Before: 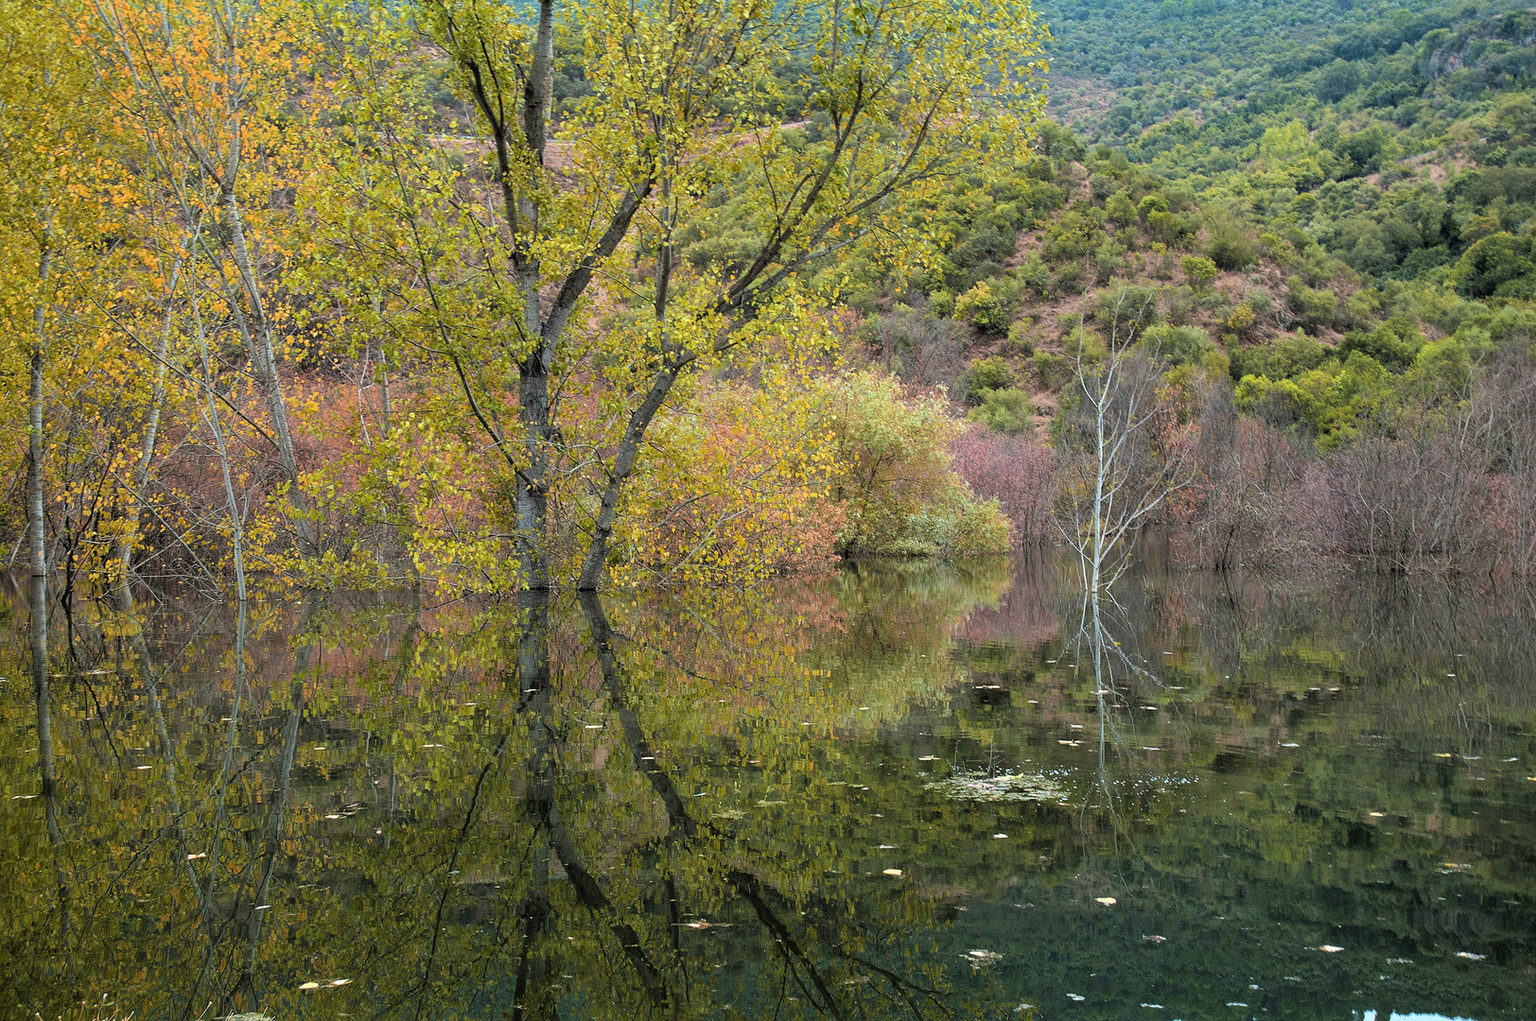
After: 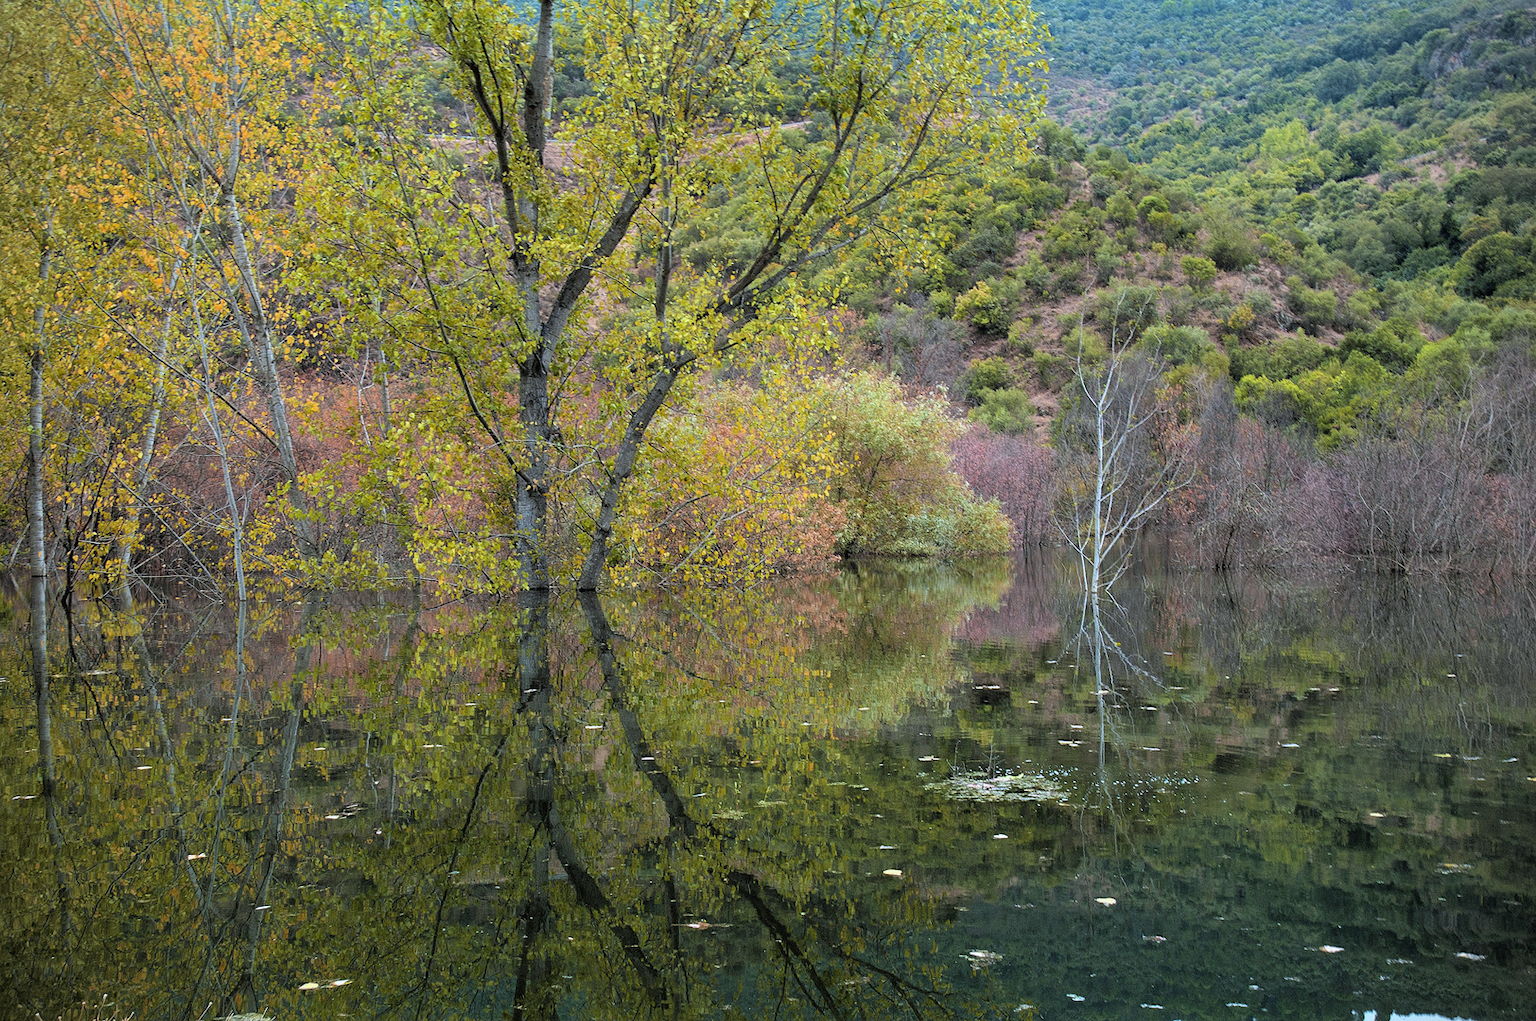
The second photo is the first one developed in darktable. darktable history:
vignetting: fall-off start 92.6%, brightness -0.52, saturation -0.51, center (-0.012, 0)
white balance: red 0.954, blue 1.079
